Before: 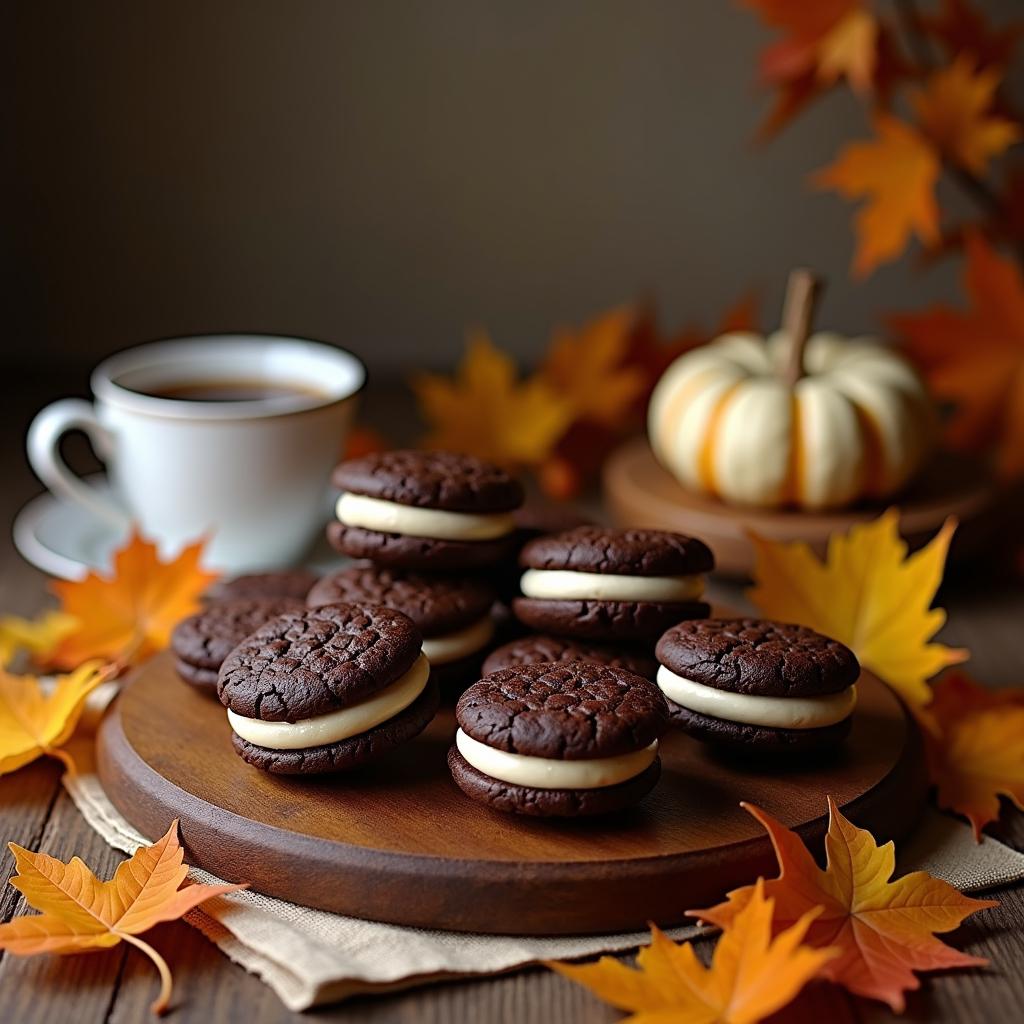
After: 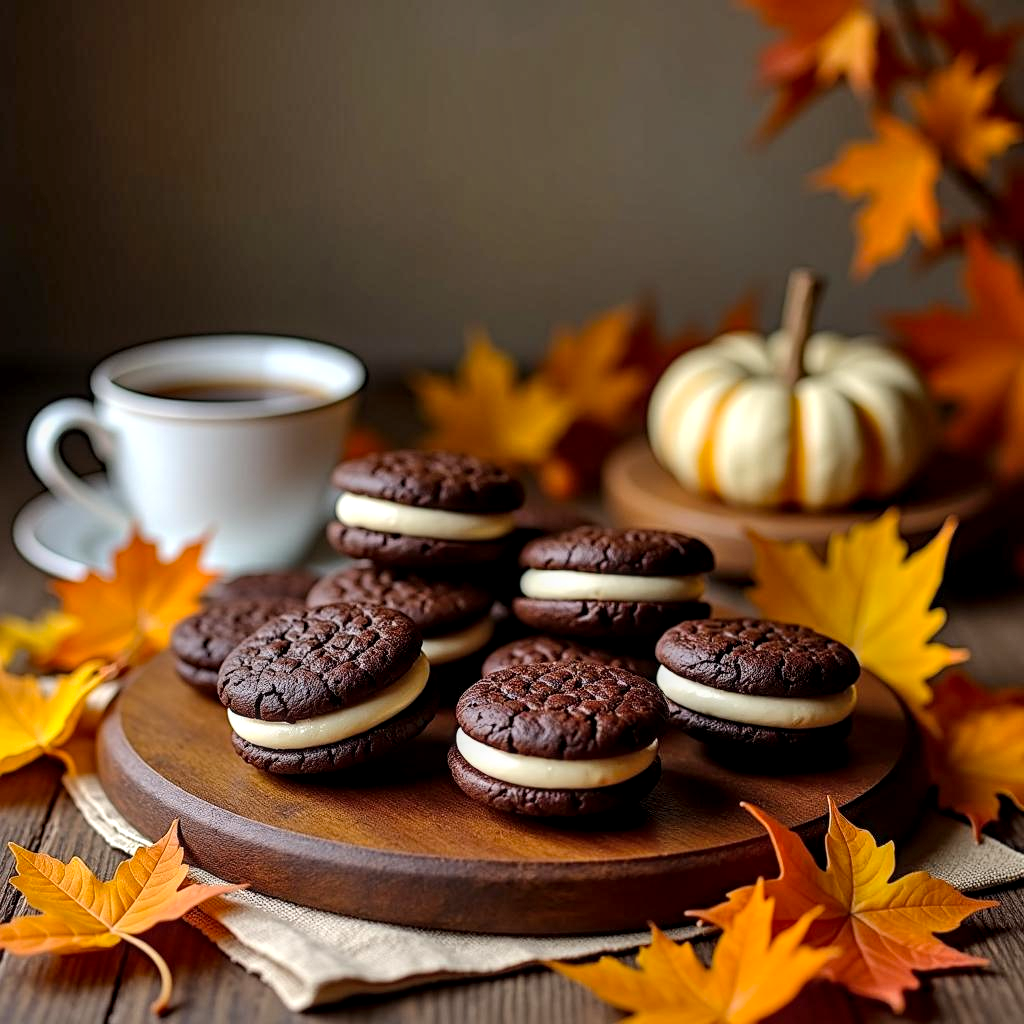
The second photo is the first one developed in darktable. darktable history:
local contrast: detail 140%
shadows and highlights: soften with gaussian
color balance: output saturation 110%
